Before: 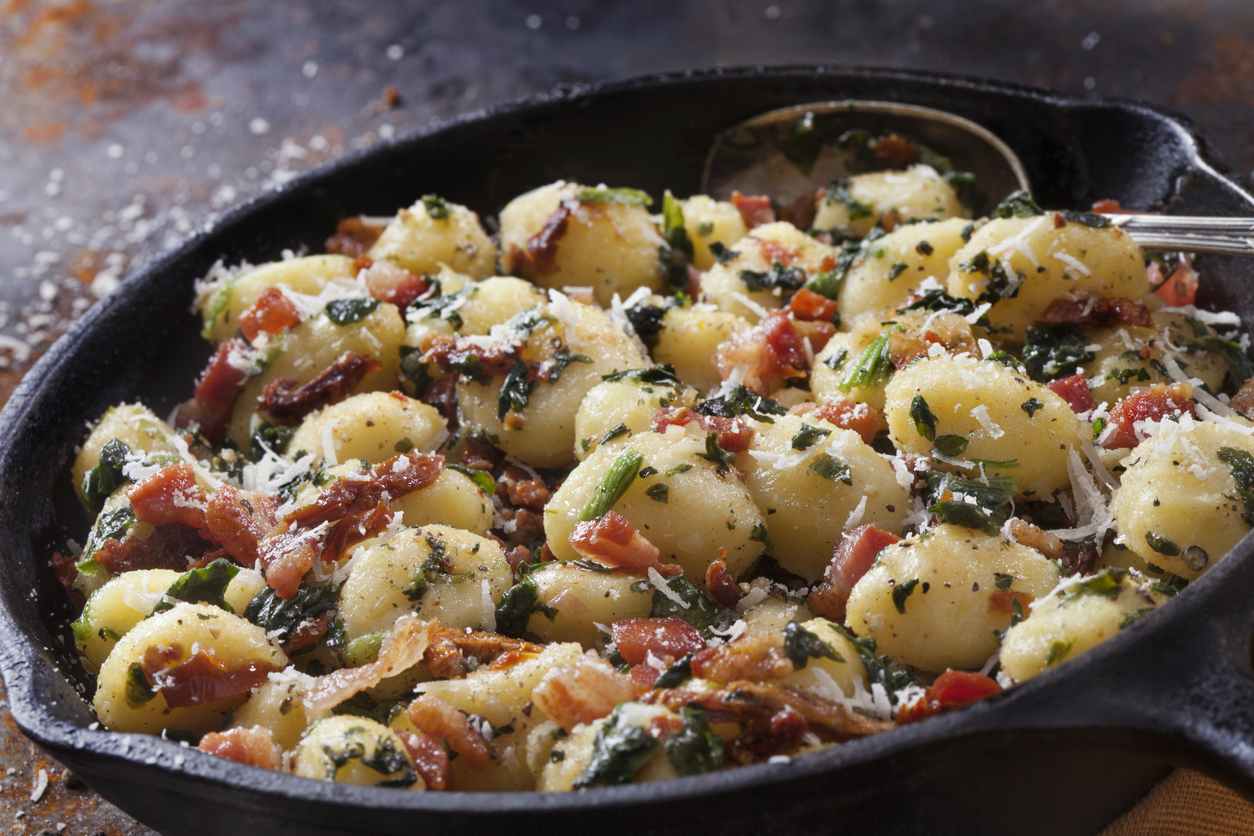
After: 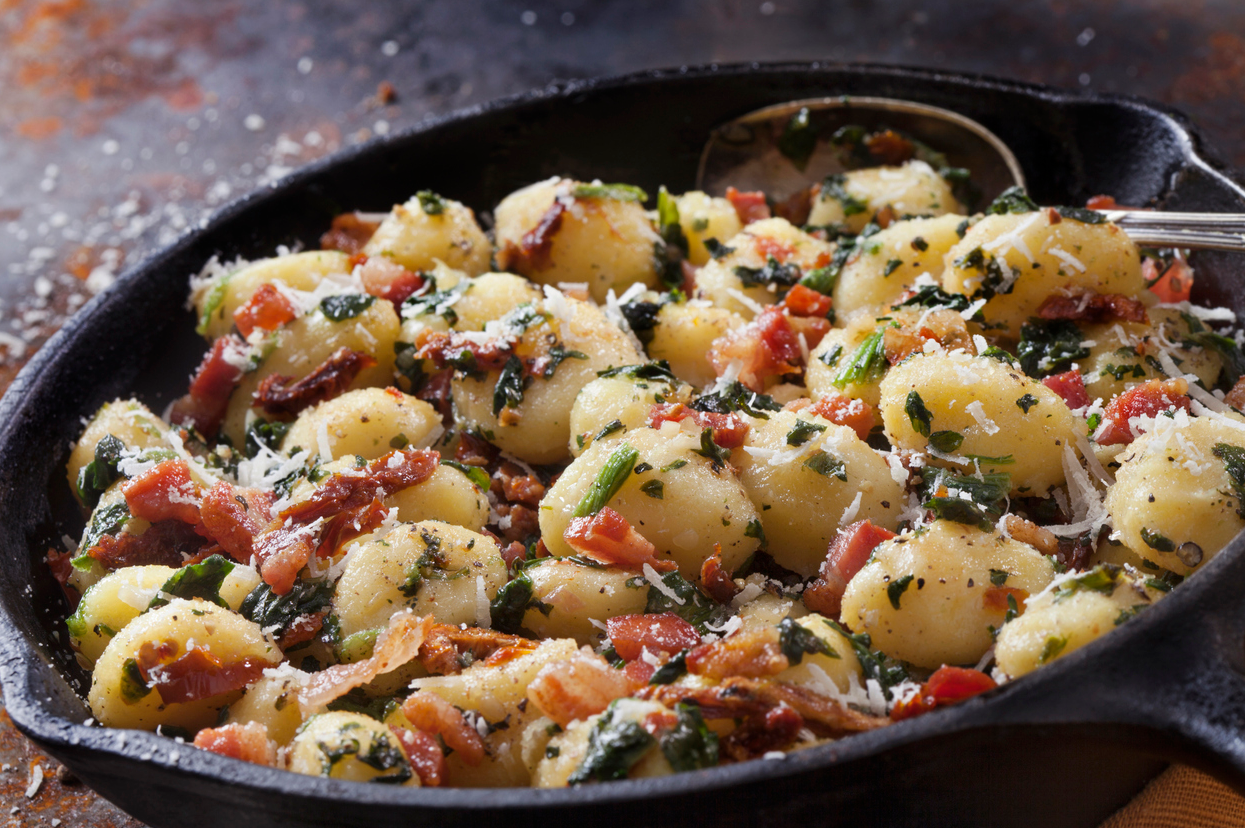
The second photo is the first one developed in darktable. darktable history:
crop: left 0.434%, top 0.485%, right 0.244%, bottom 0.386%
base curve: curves: ch0 [(0, 0) (0.297, 0.298) (1, 1)], preserve colors none
